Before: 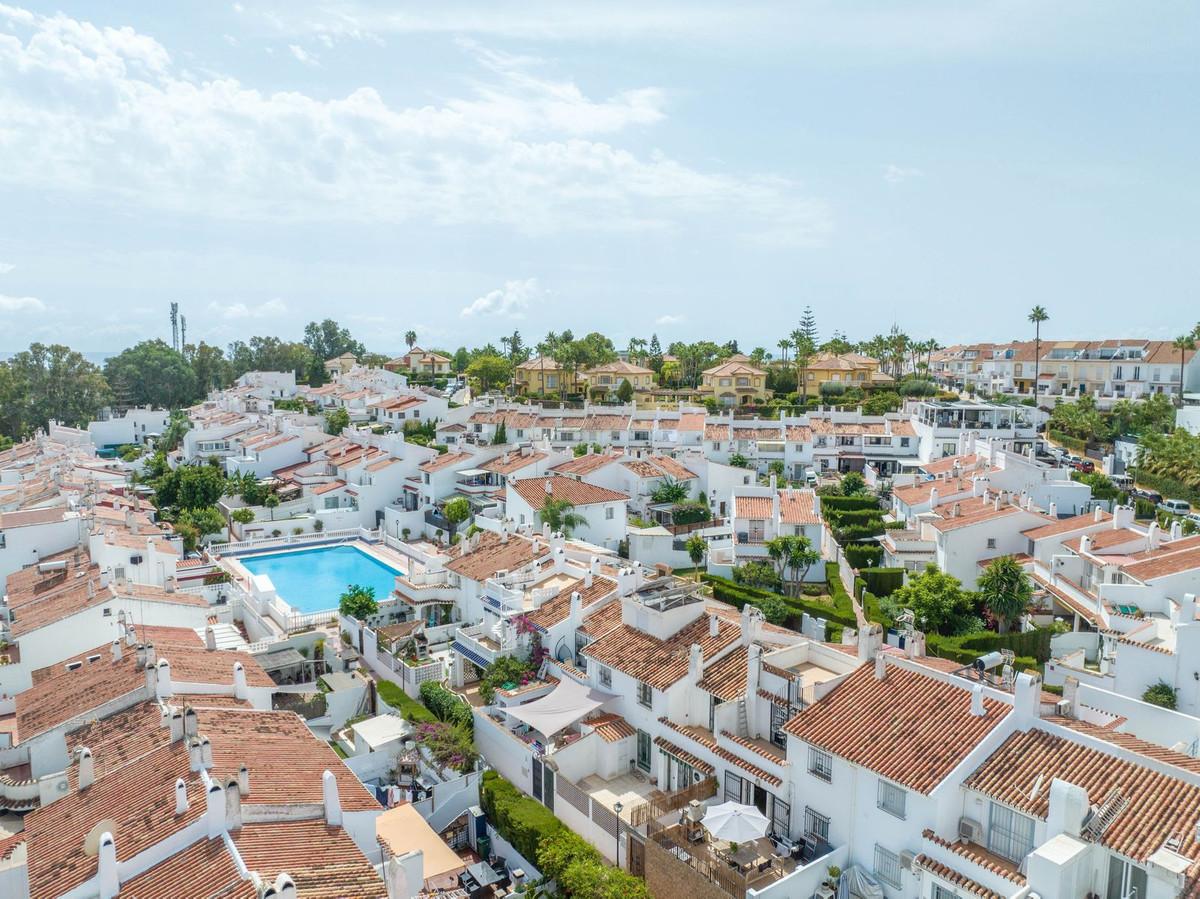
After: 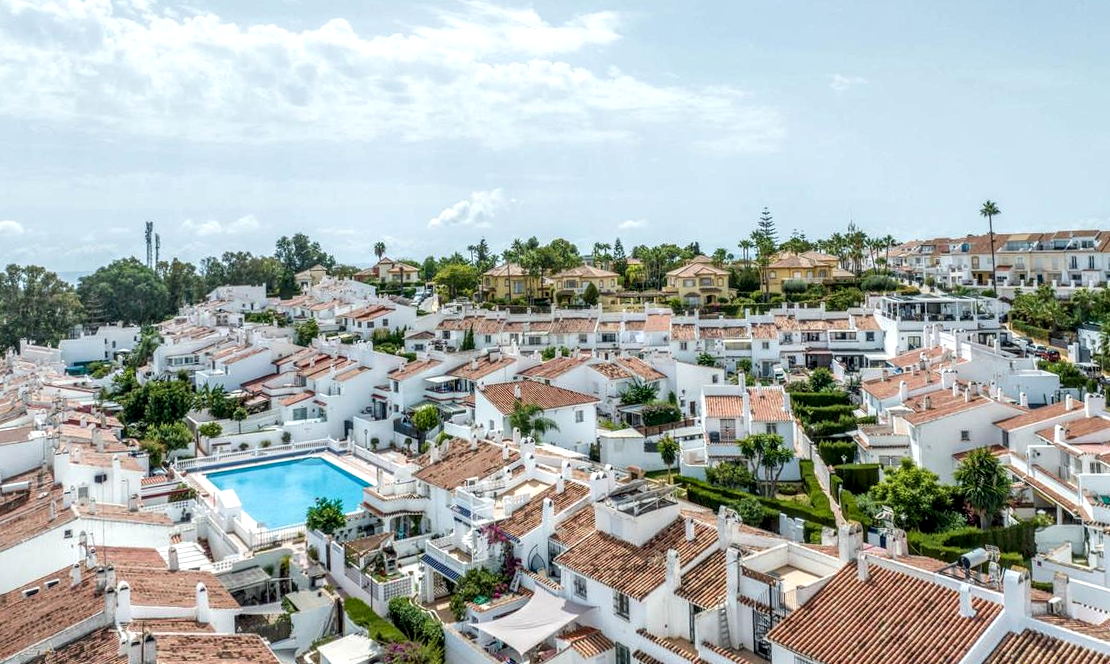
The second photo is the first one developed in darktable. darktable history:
local contrast: detail 160%
rotate and perspective: rotation -1.68°, lens shift (vertical) -0.146, crop left 0.049, crop right 0.912, crop top 0.032, crop bottom 0.96
crop: top 5.667%, bottom 17.637%
